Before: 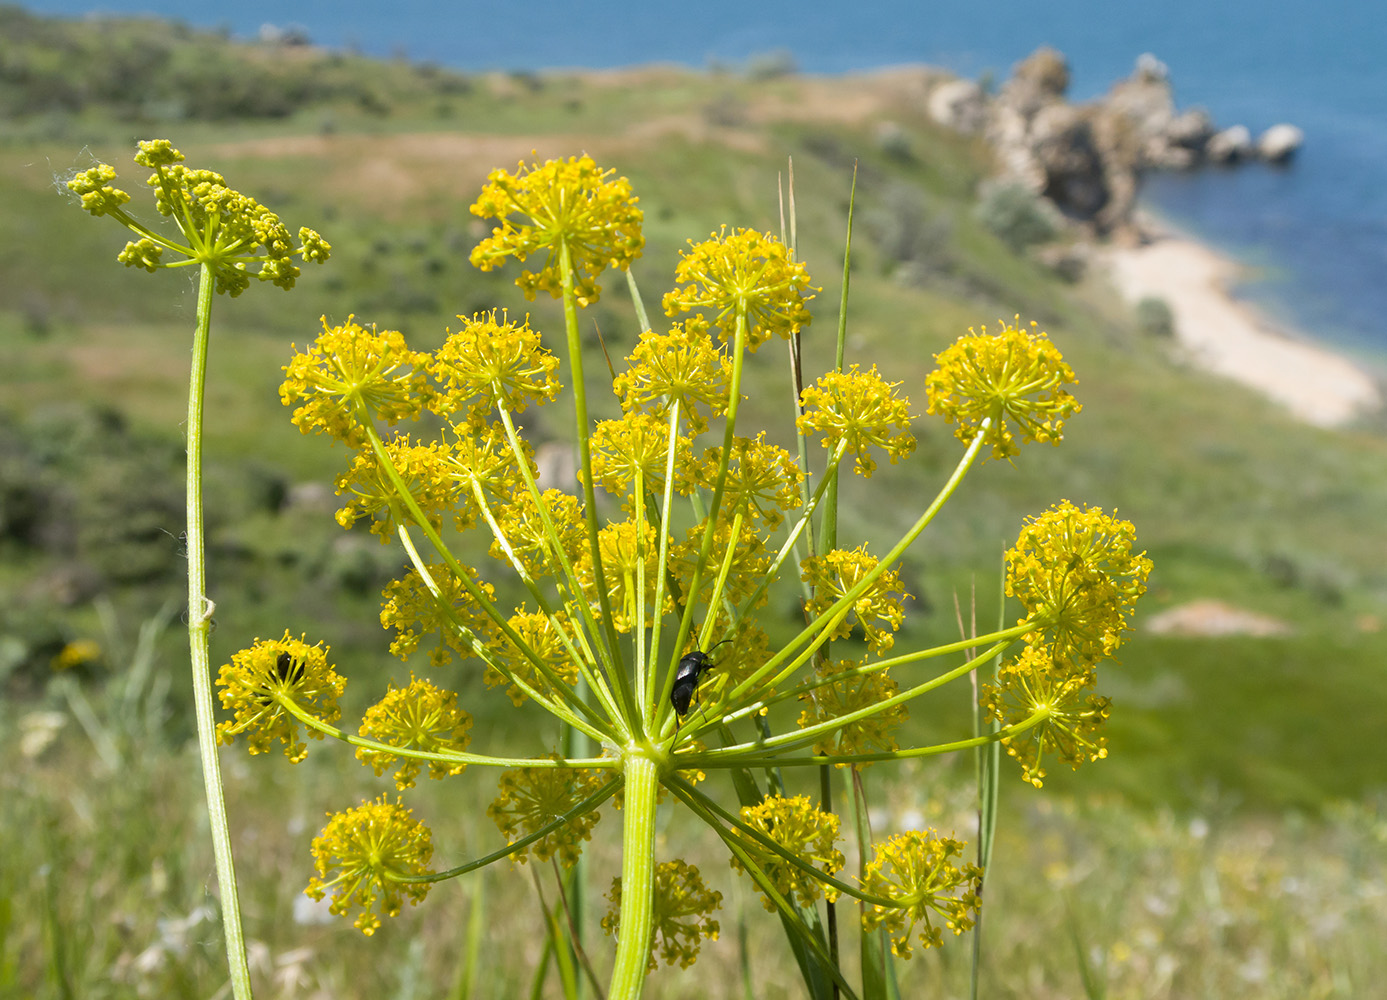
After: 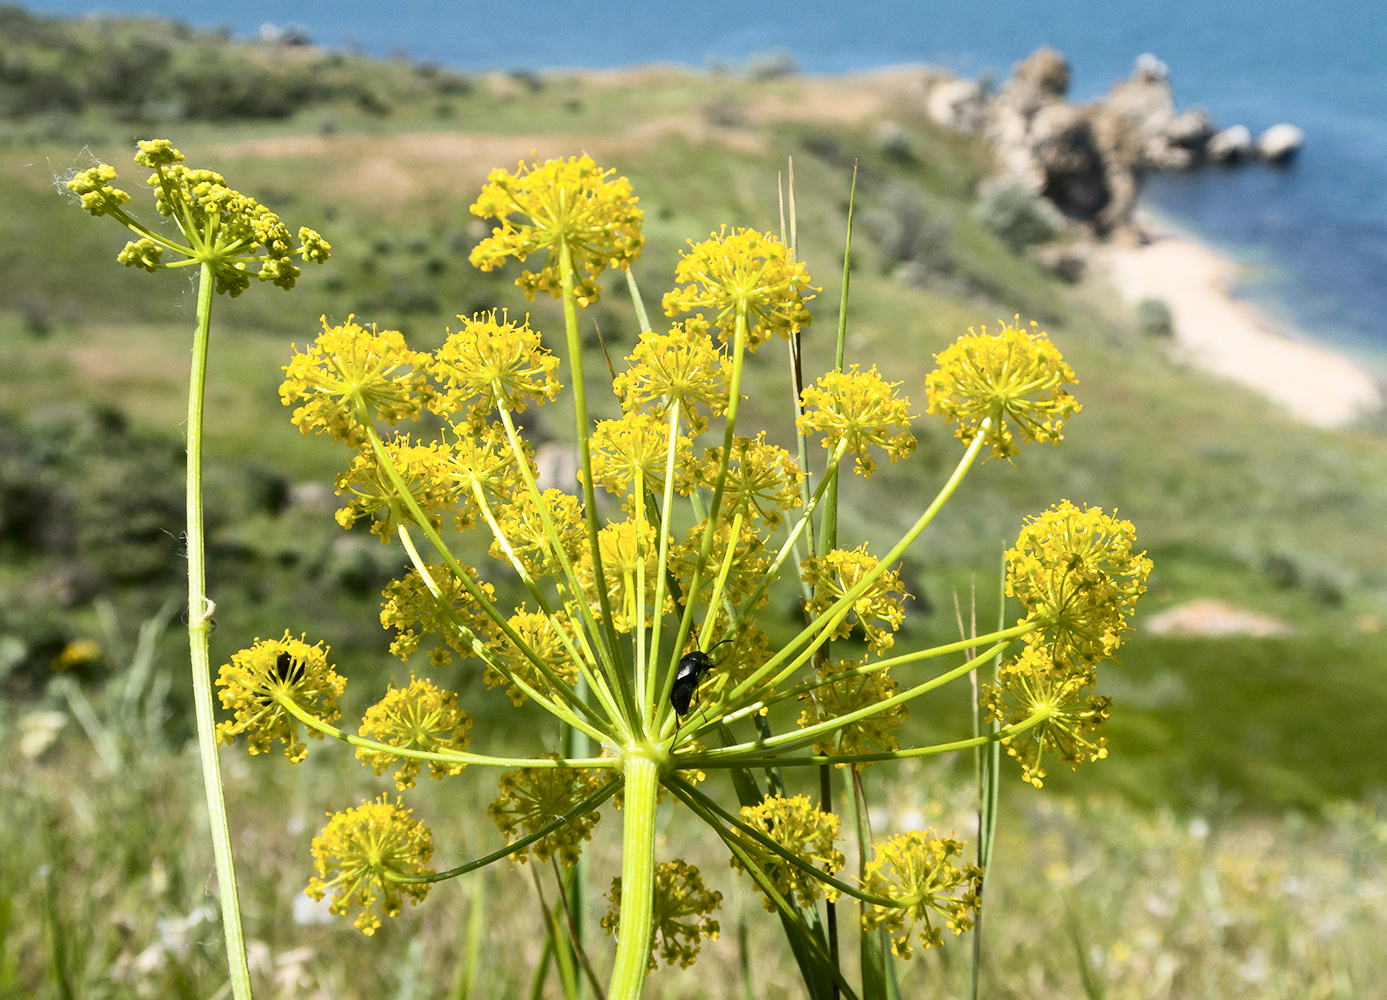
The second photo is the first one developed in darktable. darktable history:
contrast brightness saturation: contrast 0.285
